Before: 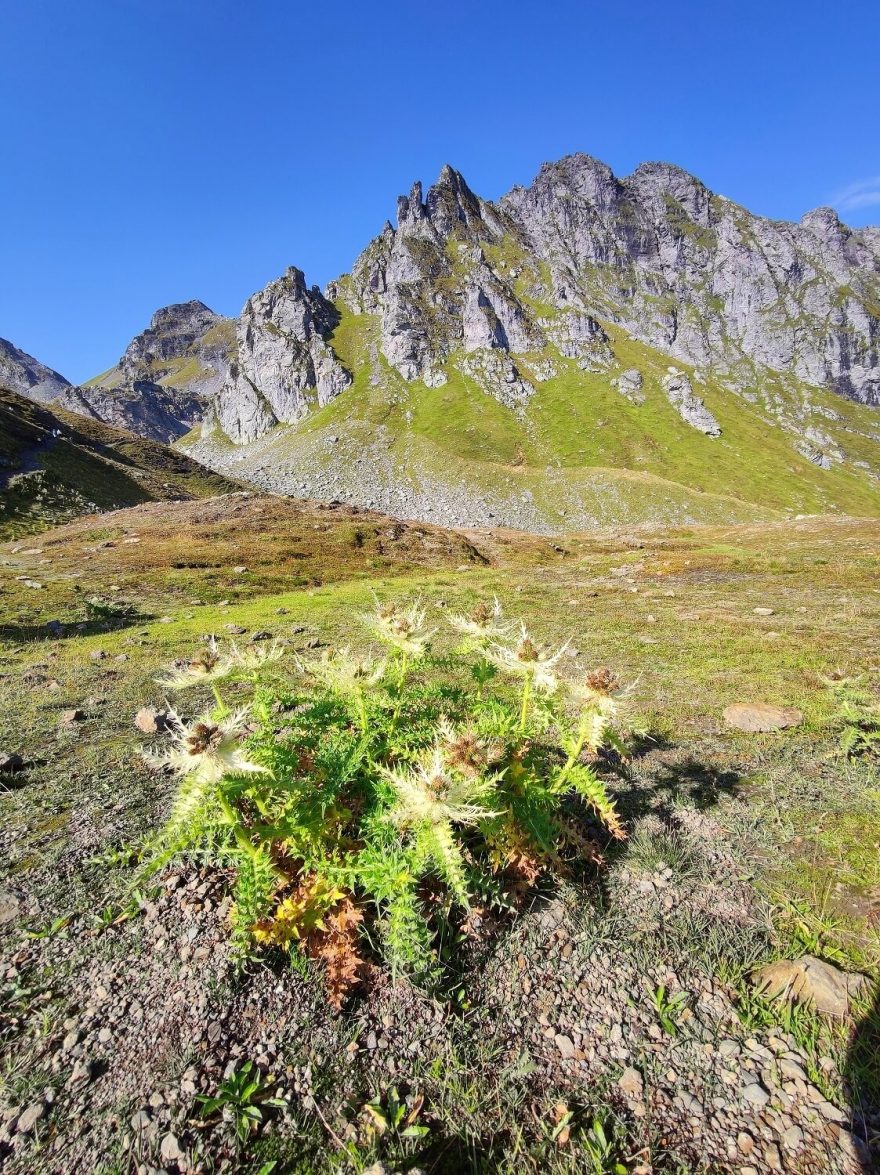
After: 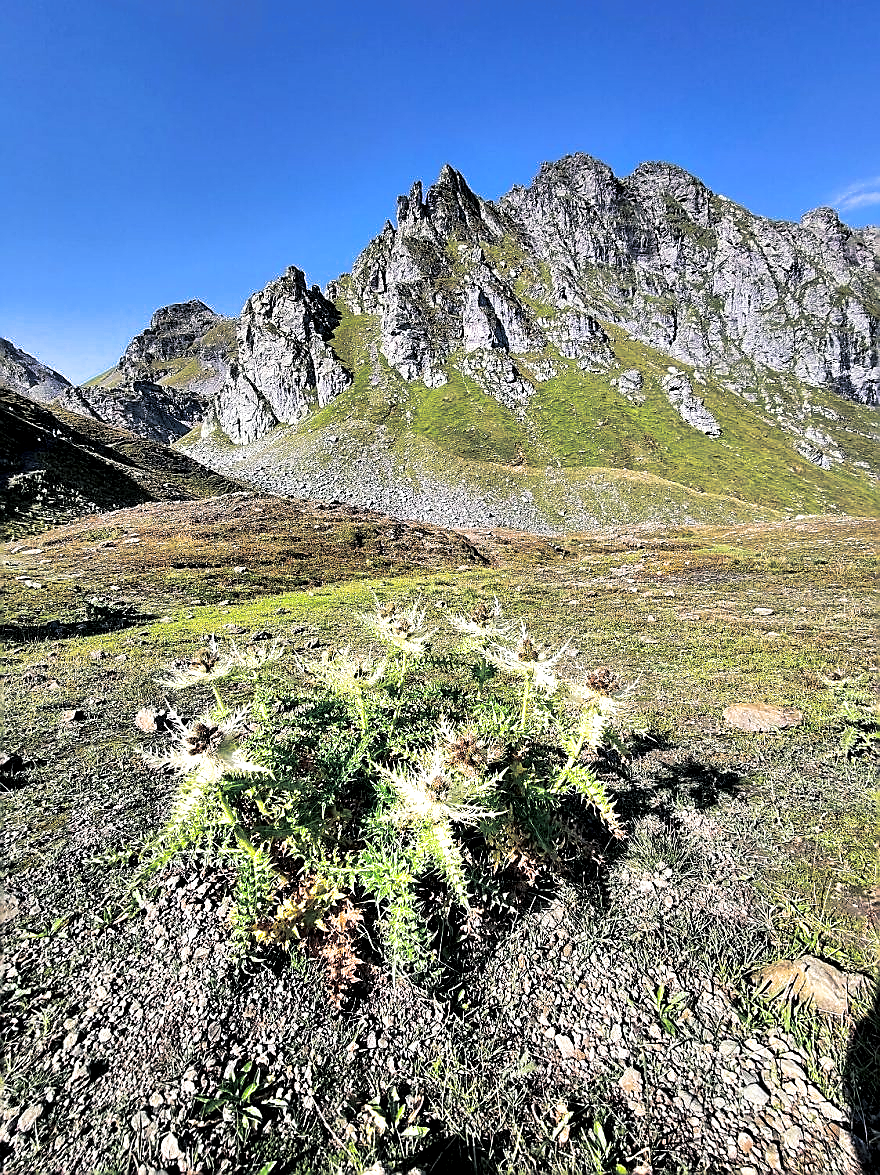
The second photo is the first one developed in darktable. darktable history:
split-toning: shadows › hue 201.6°, shadows › saturation 0.16, highlights › hue 50.4°, highlights › saturation 0.2, balance -49.9
contrast equalizer: octaves 7, y [[0.6 ×6], [0.55 ×6], [0 ×6], [0 ×6], [0 ×6]]
sharpen: radius 1.4, amount 1.25, threshold 0.7
